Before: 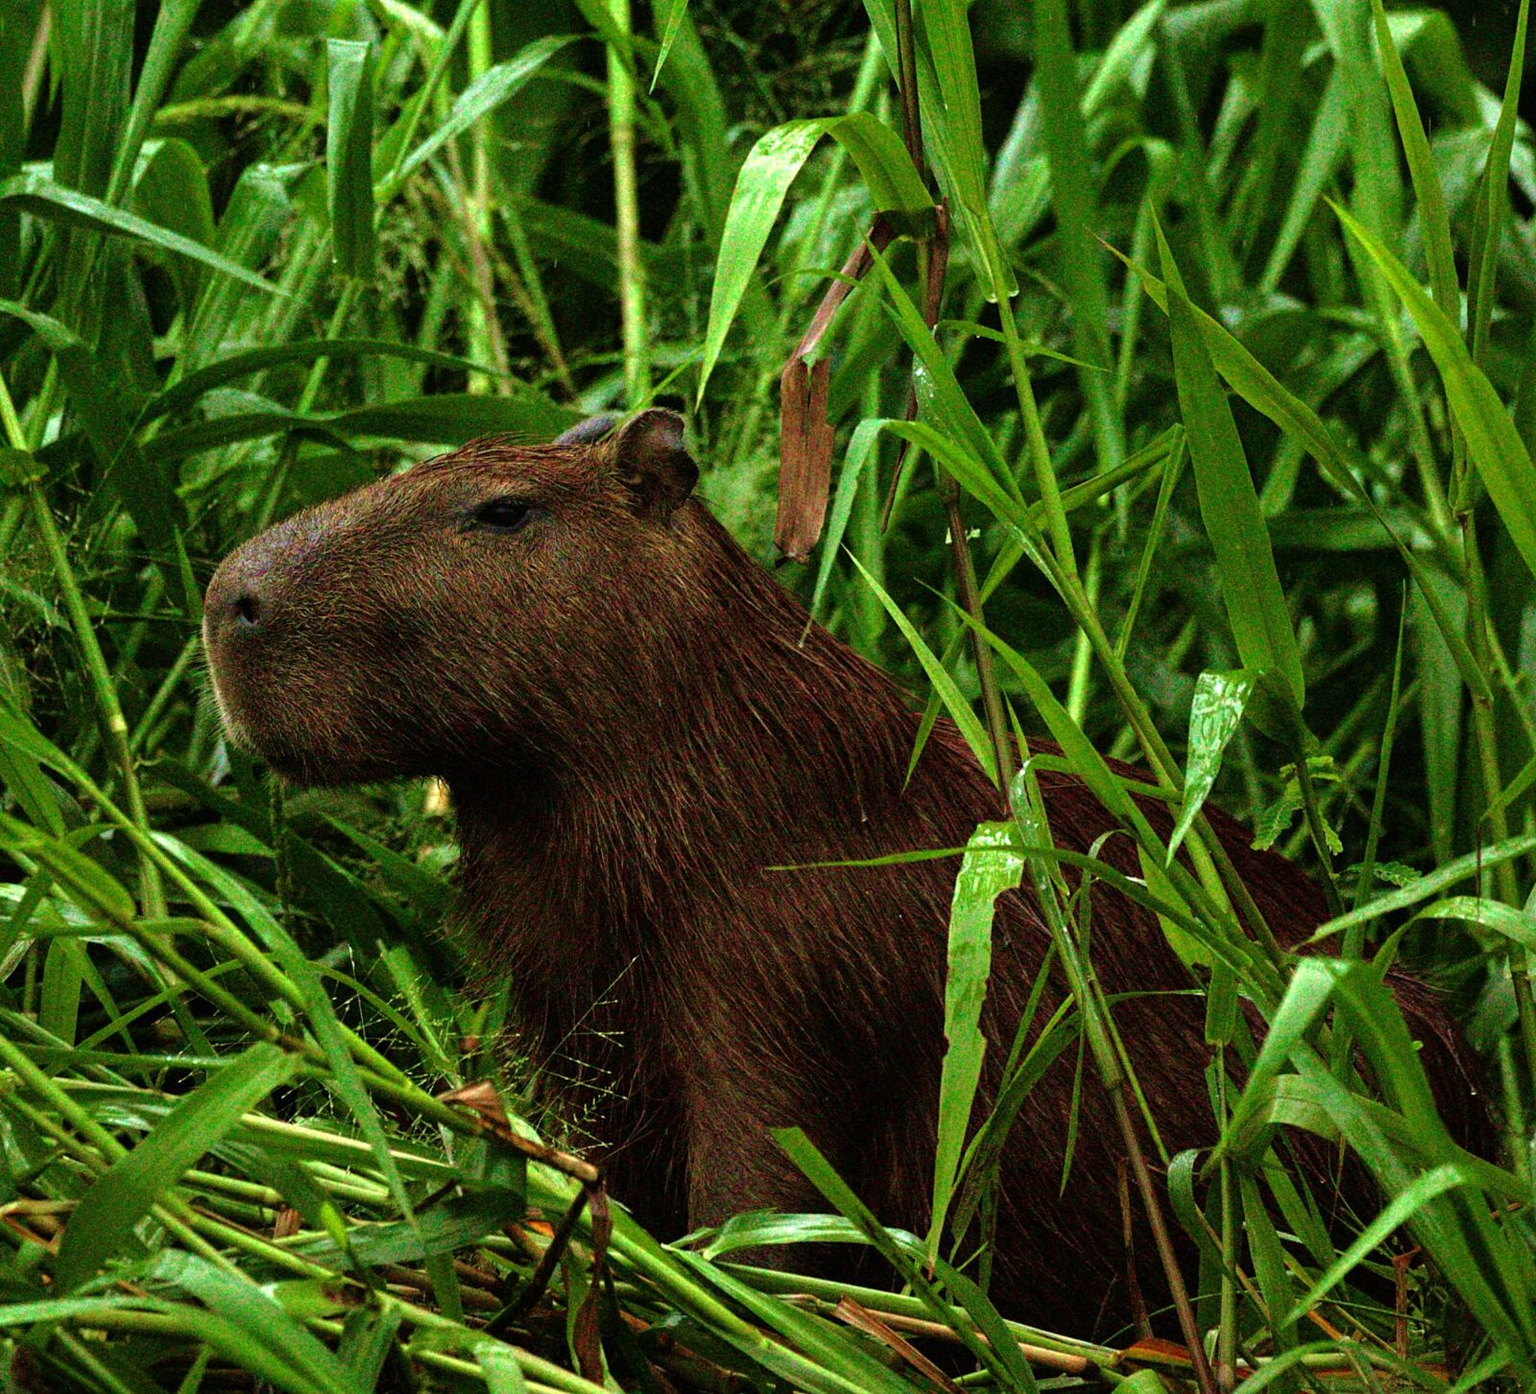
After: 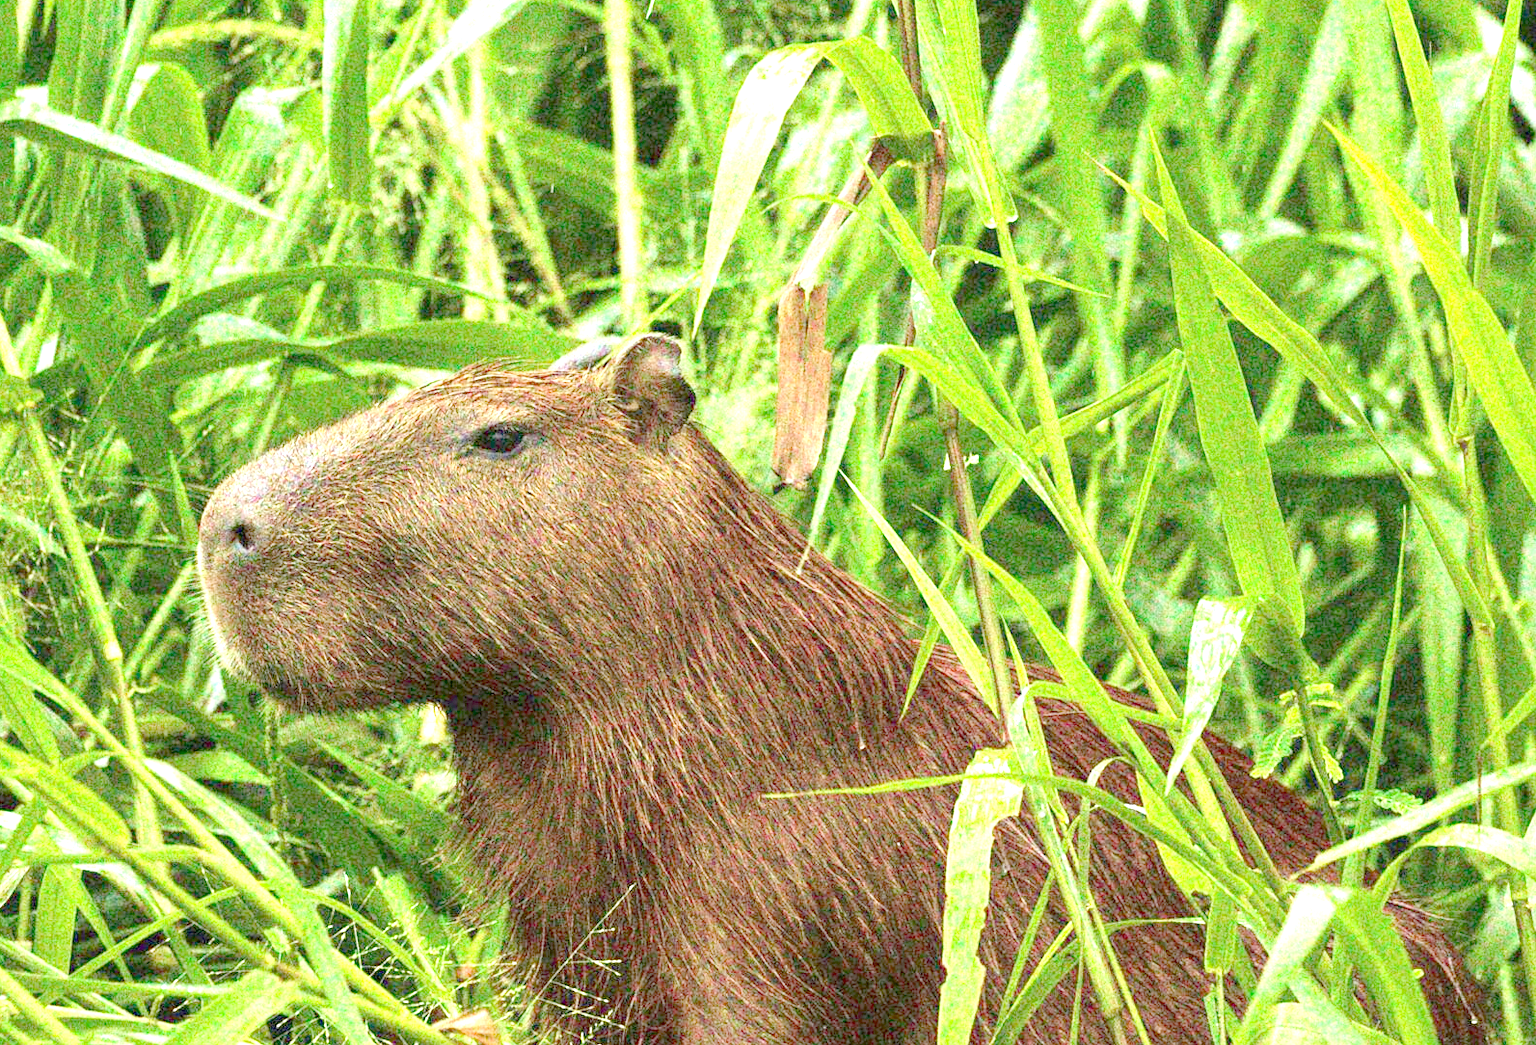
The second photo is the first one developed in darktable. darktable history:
exposure: black level correction 0, exposure 1.015 EV, compensate exposure bias true, compensate highlight preservation false
crop: left 0.387%, top 5.469%, bottom 19.809%
